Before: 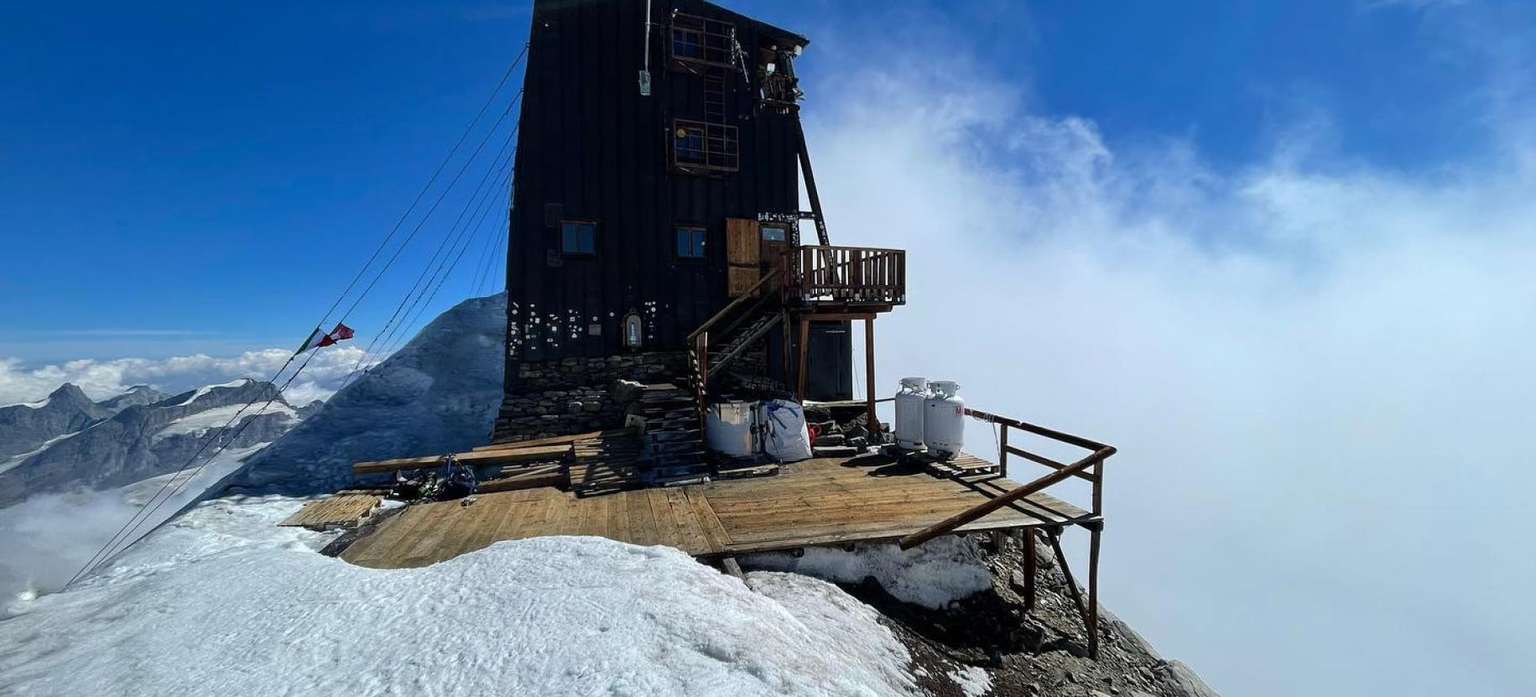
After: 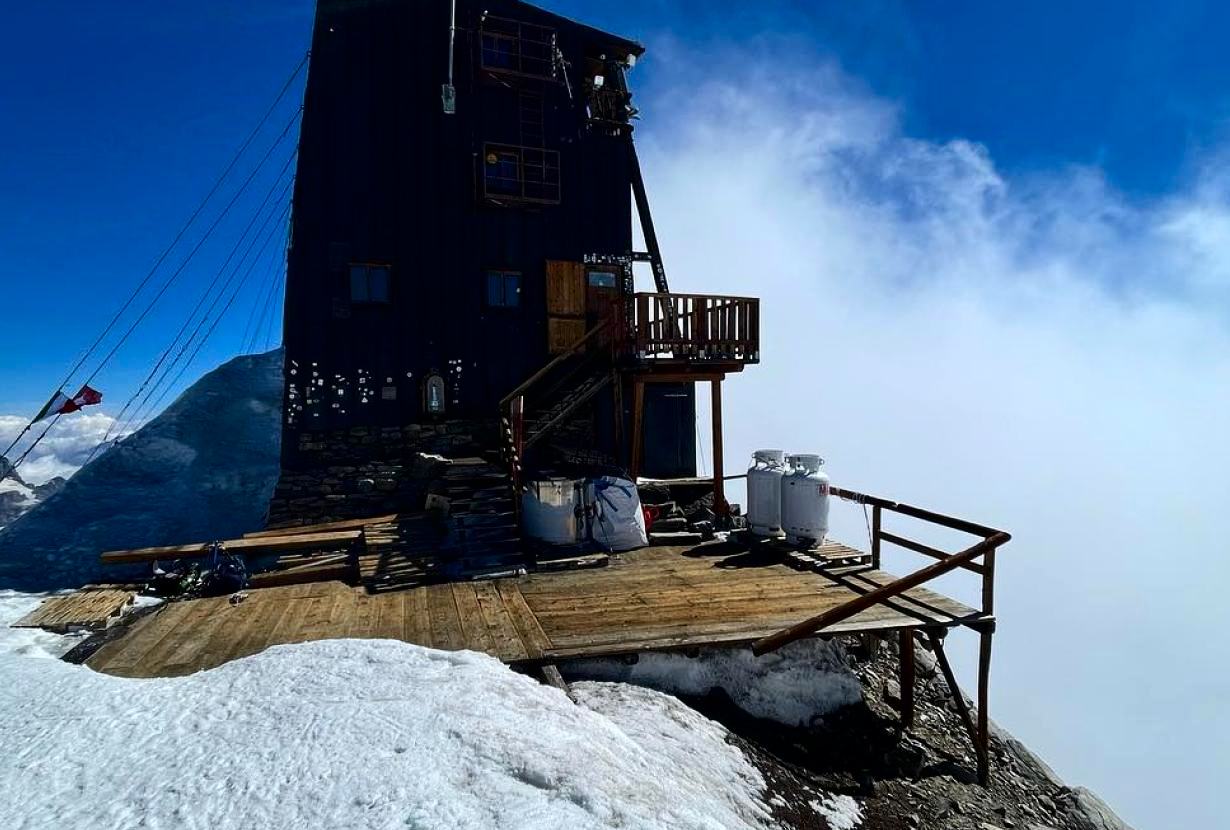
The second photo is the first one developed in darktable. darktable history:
contrast brightness saturation: contrast 0.195, brightness -0.108, saturation 0.099
crop and rotate: left 17.554%, right 15.26%
